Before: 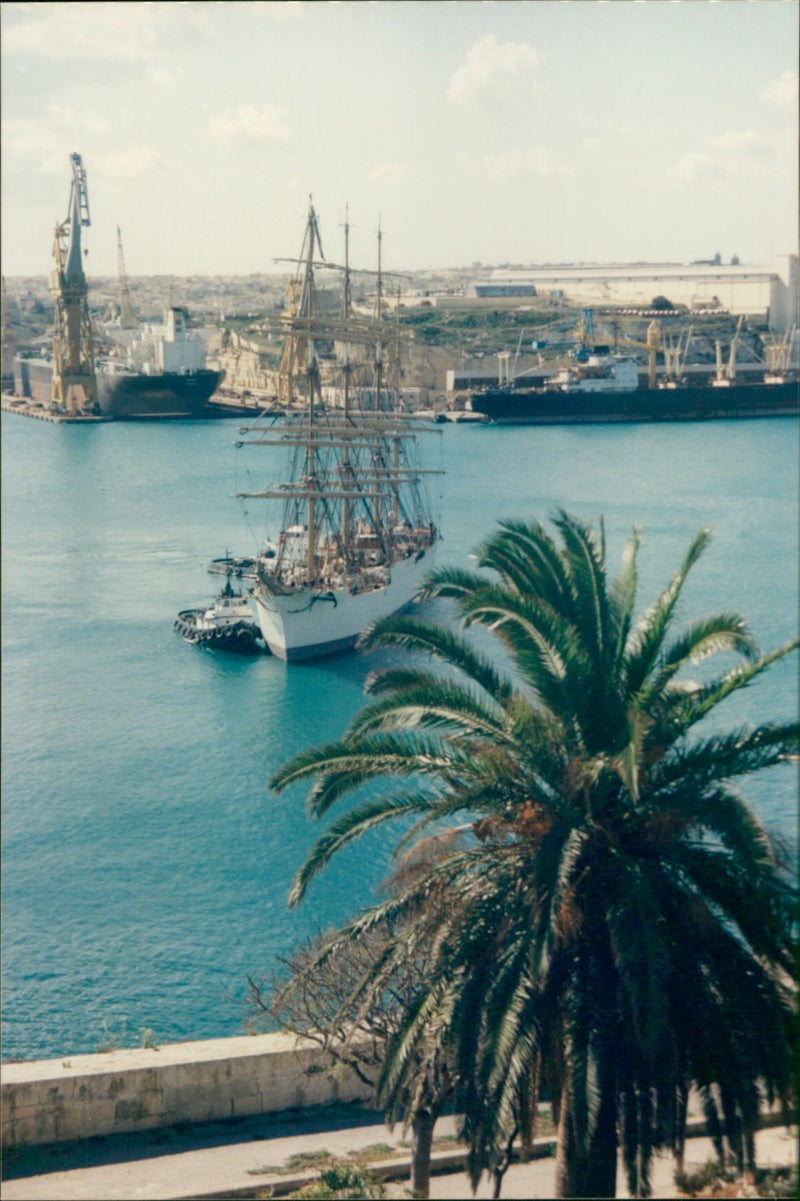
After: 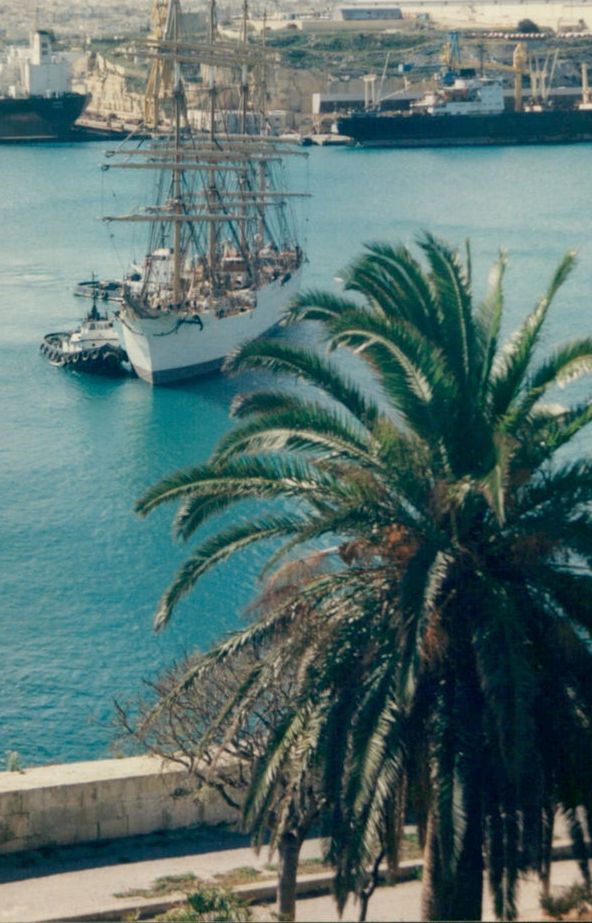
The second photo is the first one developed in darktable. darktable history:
crop: left 16.869%, top 23.096%, right 9.011%
